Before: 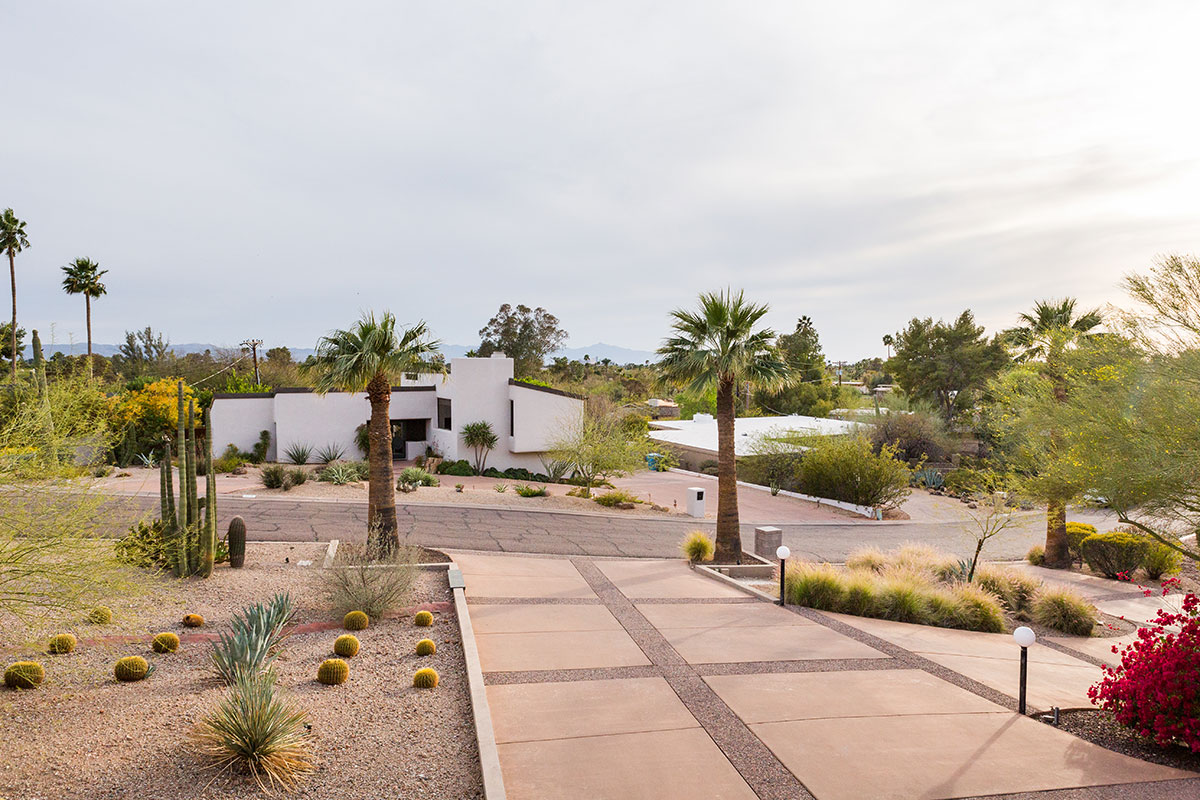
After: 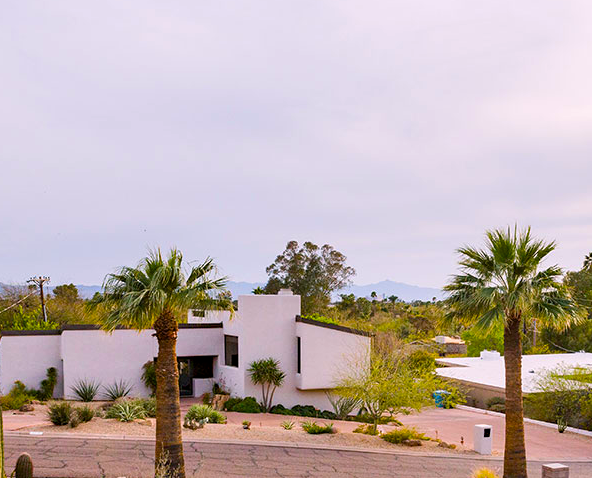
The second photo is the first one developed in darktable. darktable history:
haze removal: compatibility mode true, adaptive false
color balance rgb: highlights gain › chroma 1.468%, highlights gain › hue 312.49°, perceptual saturation grading › global saturation 31.325%, global vibrance 20%
crop: left 17.8%, top 7.903%, right 32.832%, bottom 32.336%
